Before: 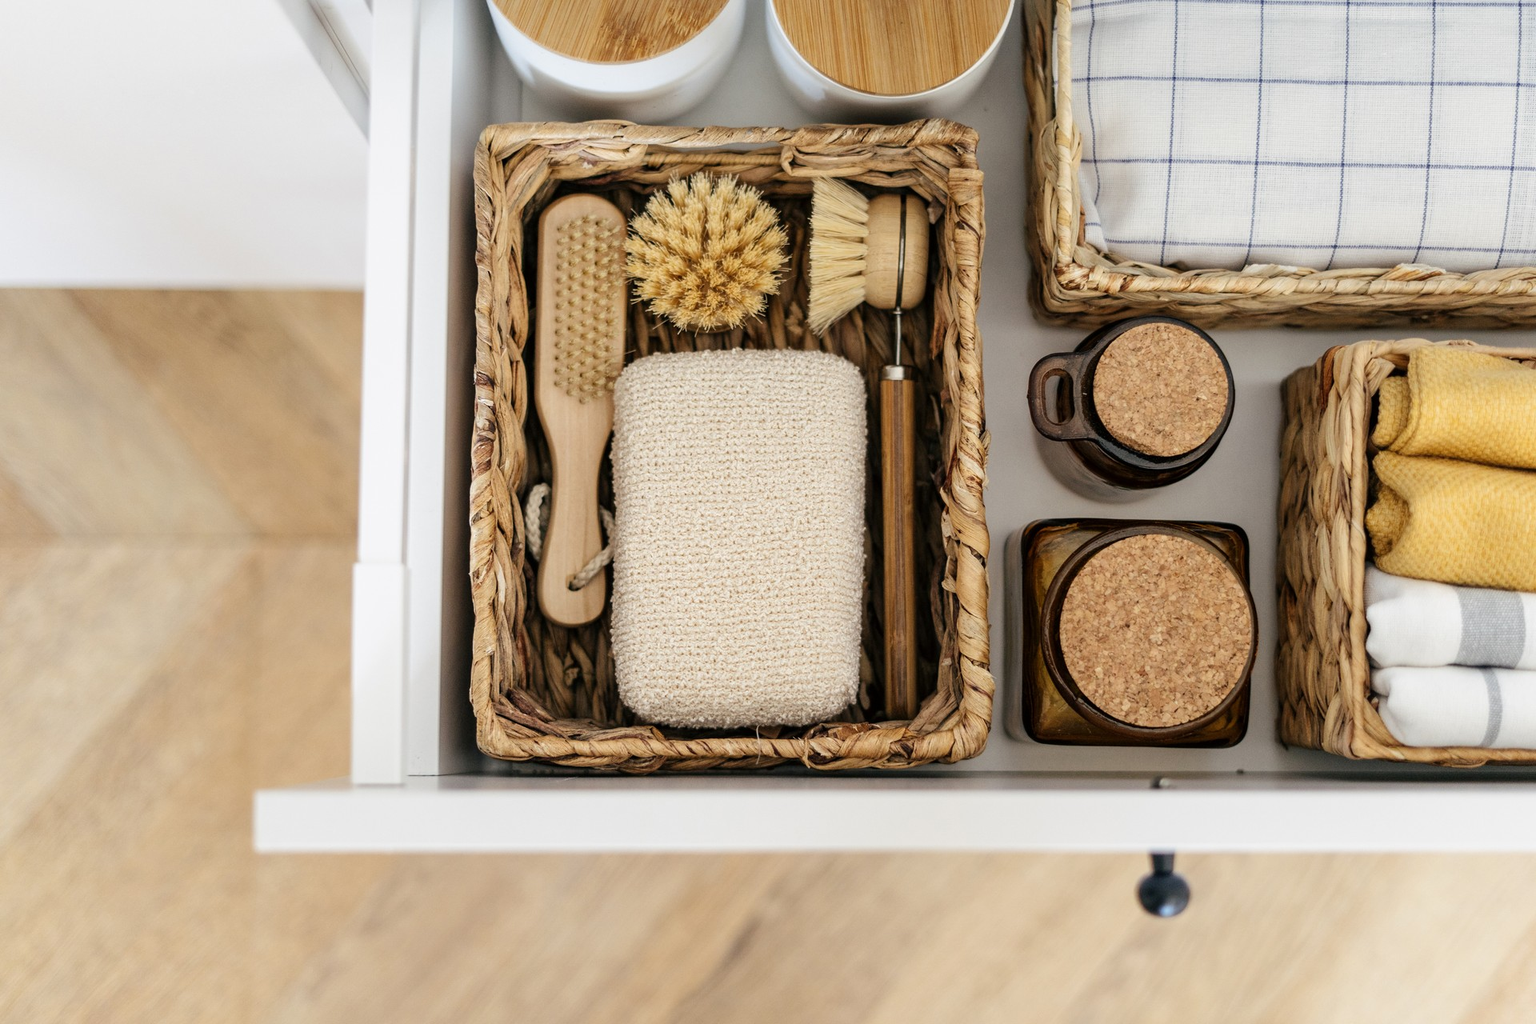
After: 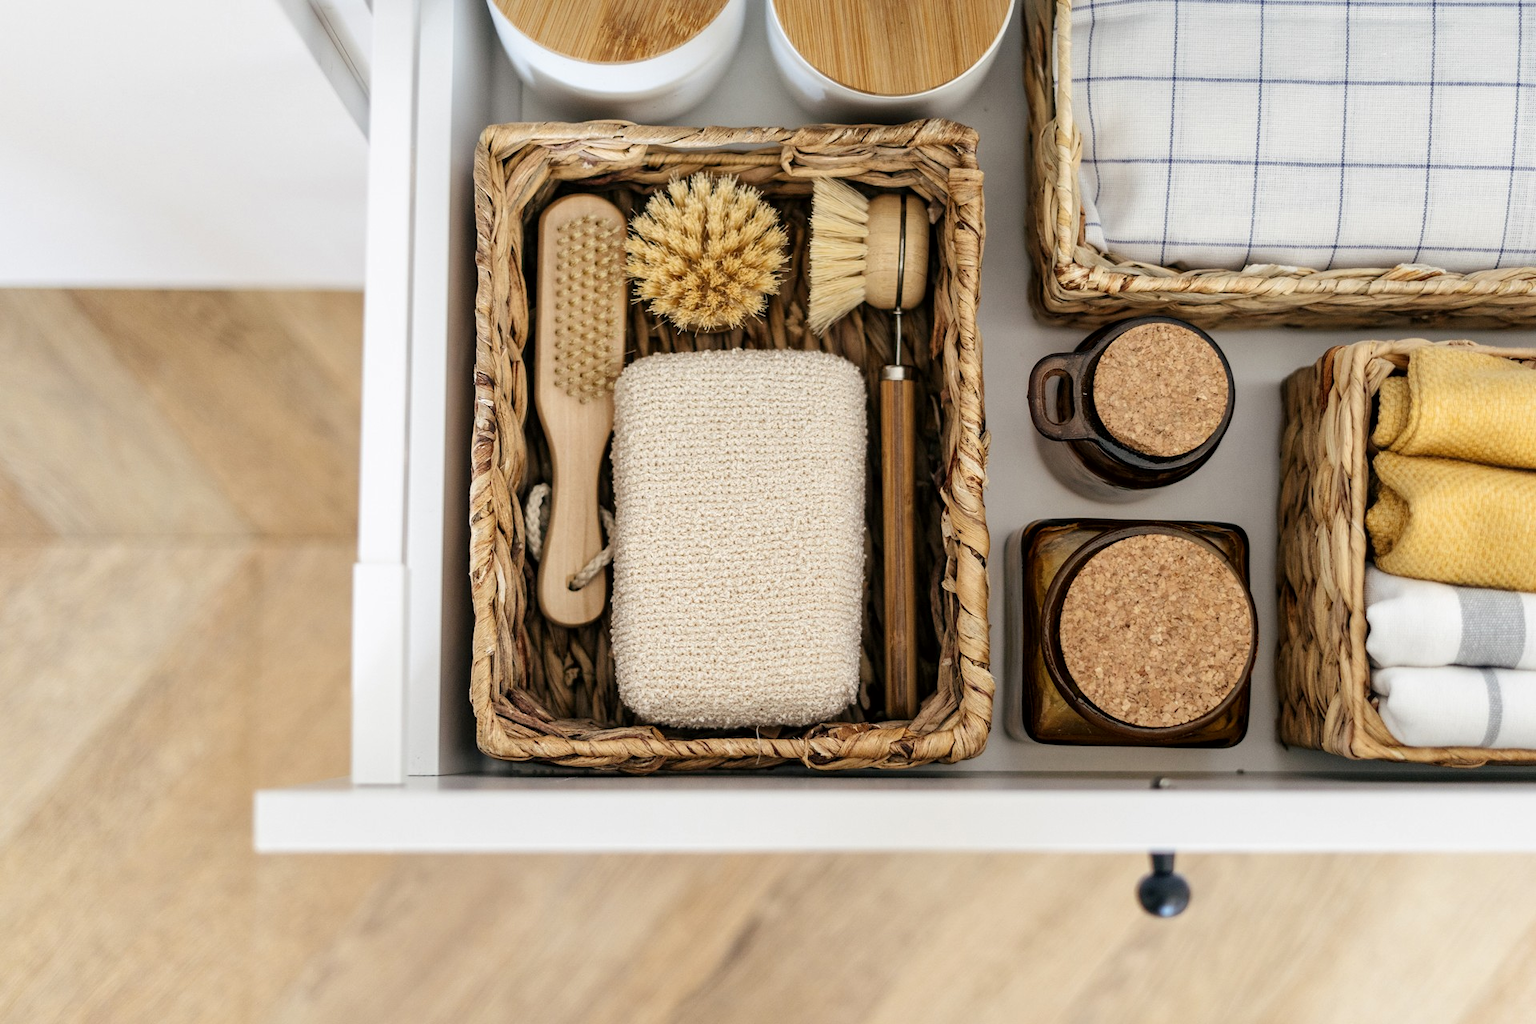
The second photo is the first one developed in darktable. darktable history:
local contrast: mode bilateral grid, contrast 20, coarseness 50, detail 120%, midtone range 0.2
tone equalizer: on, module defaults
